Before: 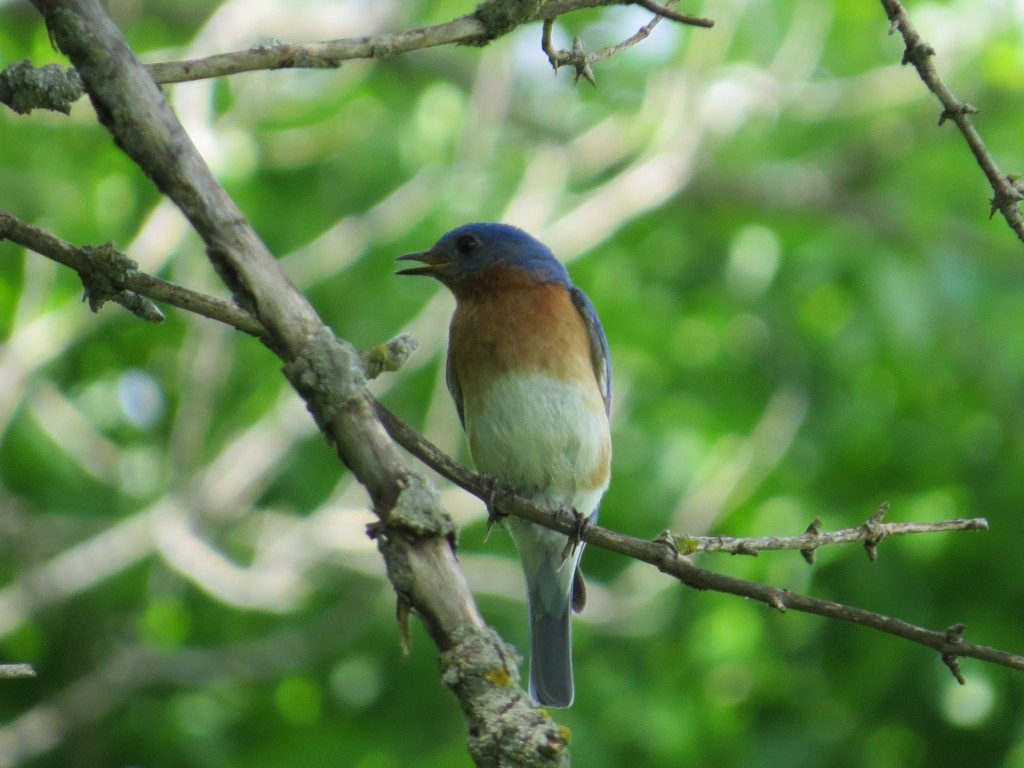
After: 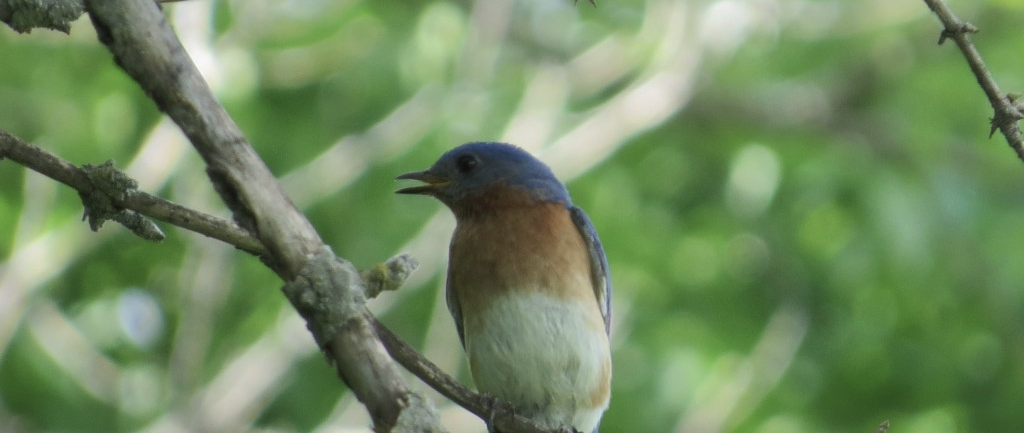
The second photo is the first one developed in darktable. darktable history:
shadows and highlights: on, module defaults
crop and rotate: top 10.627%, bottom 32.902%
contrast brightness saturation: contrast 0.104, saturation -0.286
